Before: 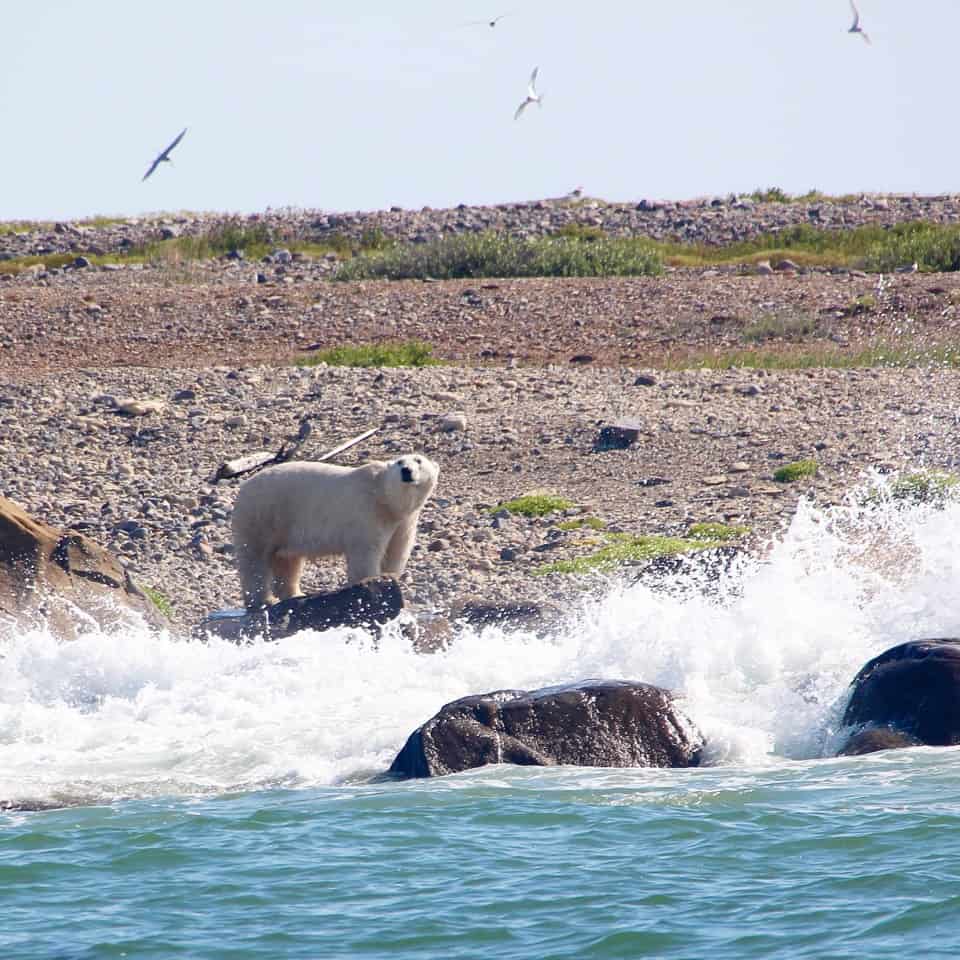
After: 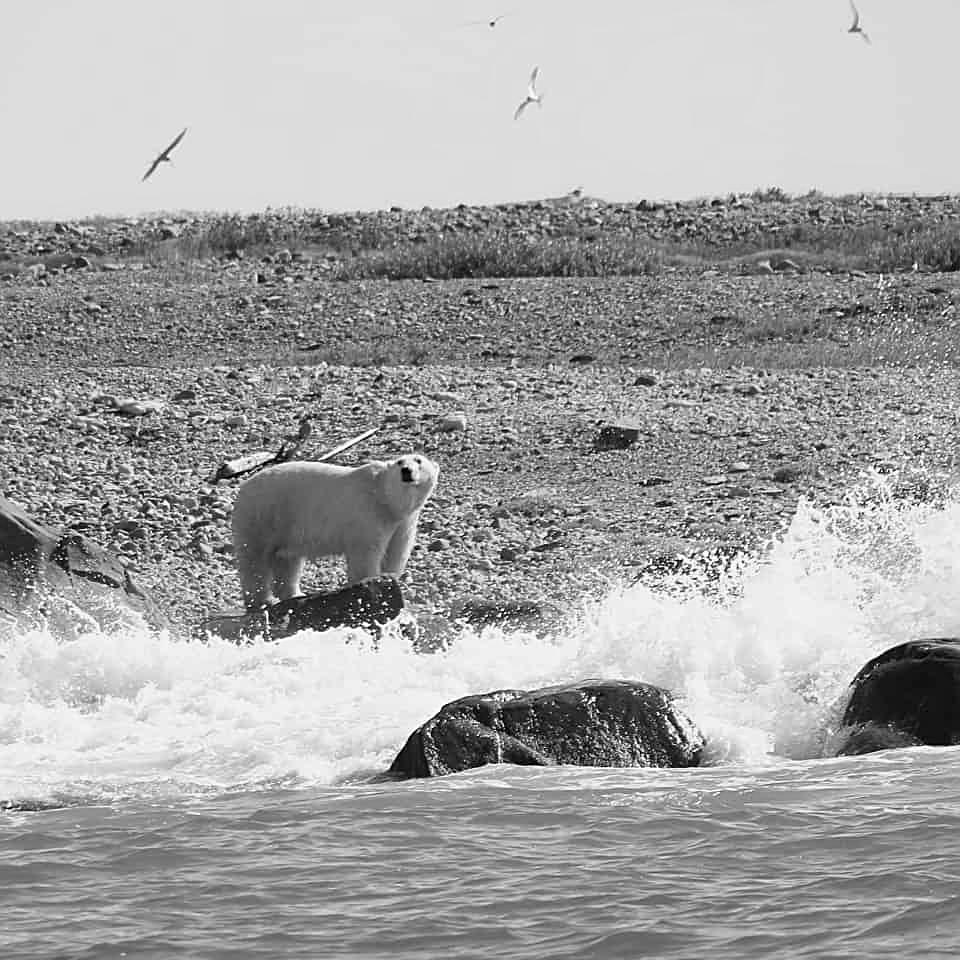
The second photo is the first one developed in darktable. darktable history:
sharpen: on, module defaults
monochrome: a 14.95, b -89.96
